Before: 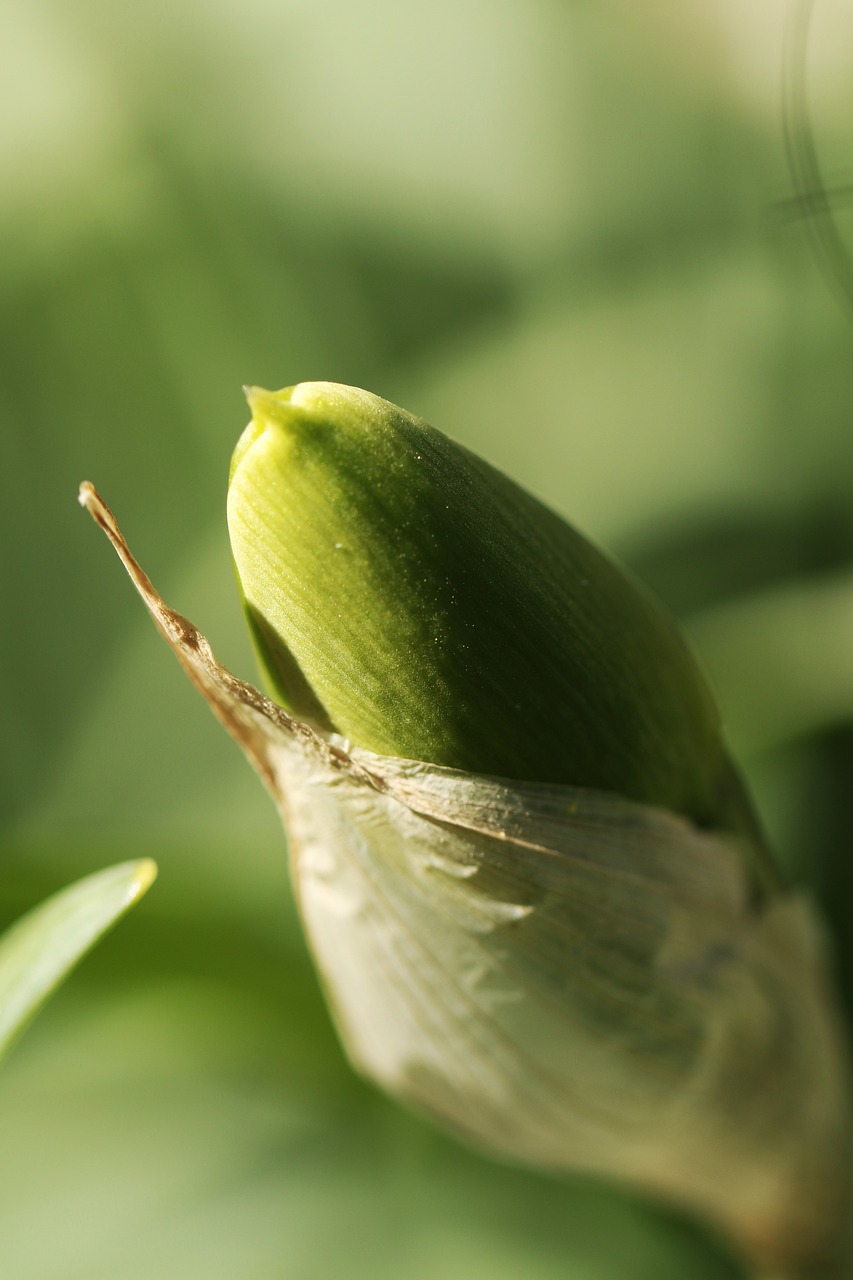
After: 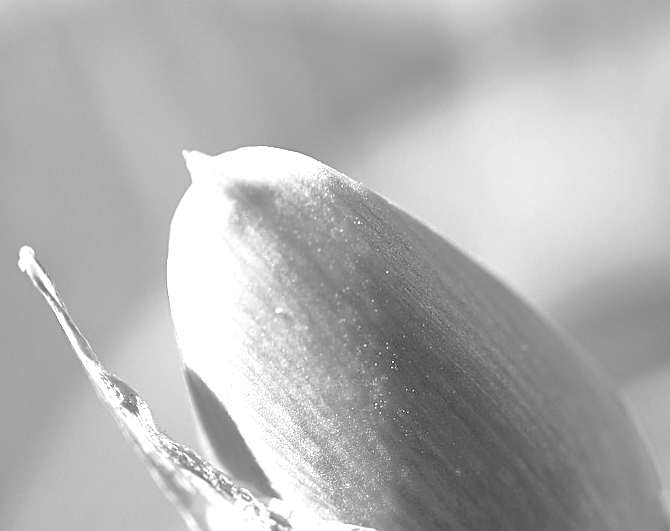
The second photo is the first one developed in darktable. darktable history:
exposure: black level correction 0, exposure 1.1 EV, compensate exposure bias true, compensate highlight preservation false
monochrome: a 2.21, b -1.33, size 2.2
tone curve: curves: ch0 [(0, 0) (0.004, 0.008) (0.077, 0.156) (0.169, 0.29) (0.774, 0.774) (1, 1)], color space Lab, linked channels, preserve colors none
sharpen: on, module defaults
tone equalizer: -7 EV 0.15 EV, -6 EV 0.6 EV, -5 EV 1.15 EV, -4 EV 1.33 EV, -3 EV 1.15 EV, -2 EV 0.6 EV, -1 EV 0.15 EV, mask exposure compensation -0.5 EV
white balance: red 0.925, blue 1.046
crop: left 7.036%, top 18.398%, right 14.379%, bottom 40.043%
